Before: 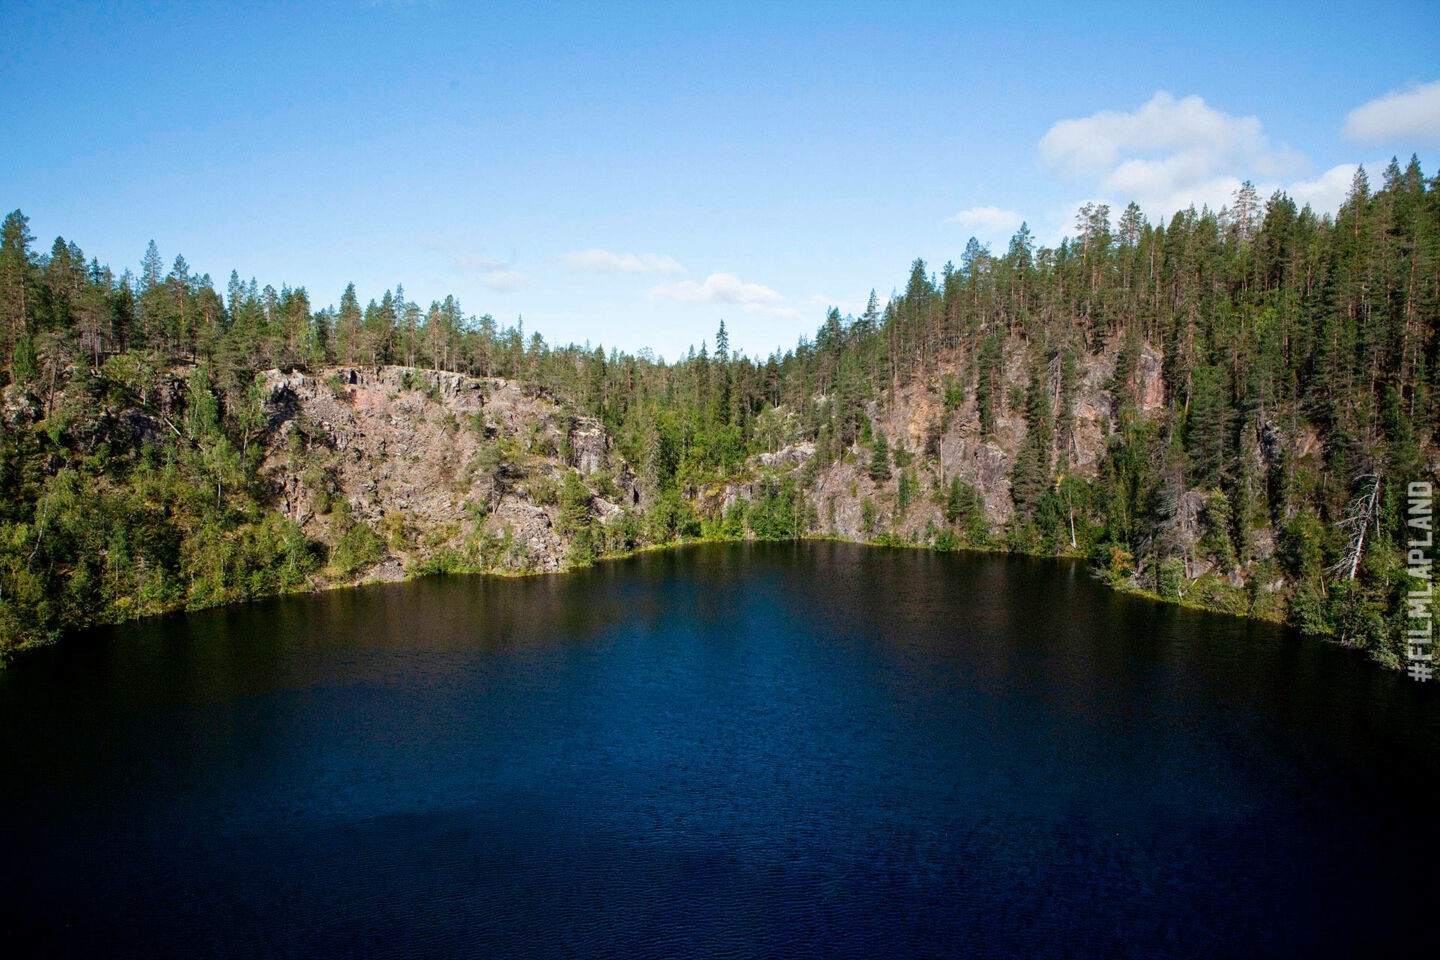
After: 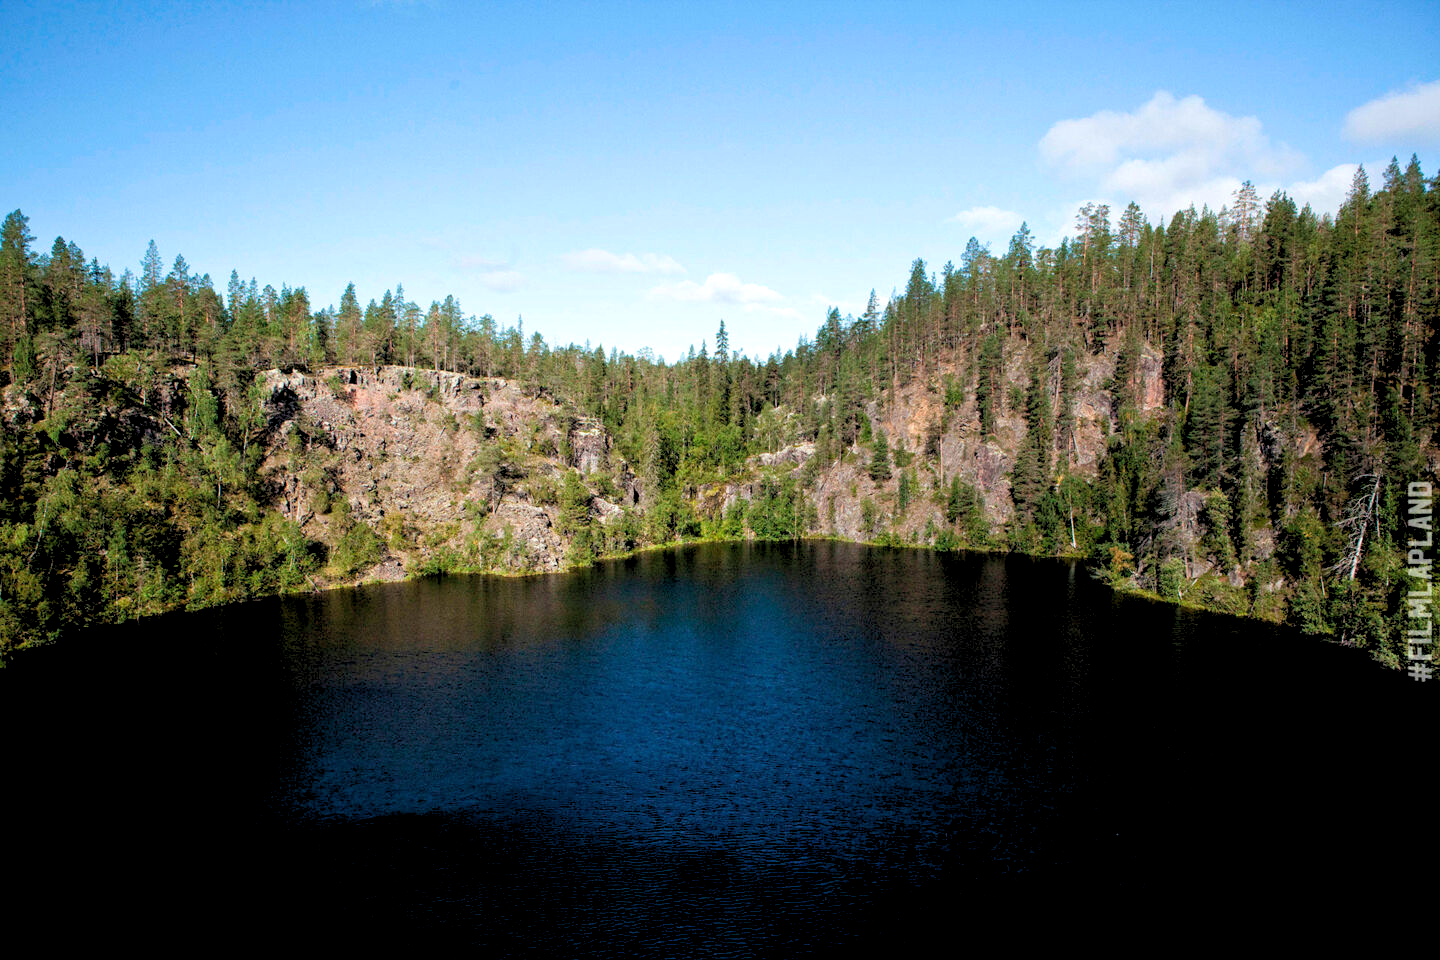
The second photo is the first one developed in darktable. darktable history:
rgb levels: levels [[0.013, 0.434, 0.89], [0, 0.5, 1], [0, 0.5, 1]]
velvia: strength 15%
